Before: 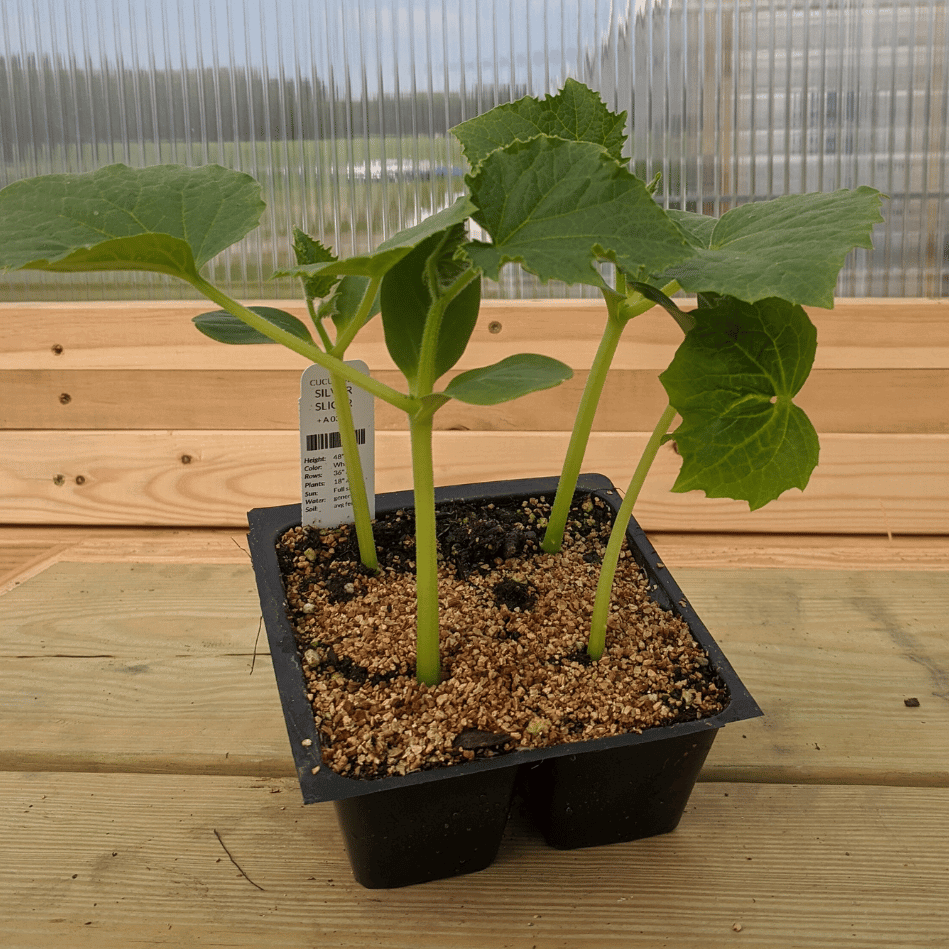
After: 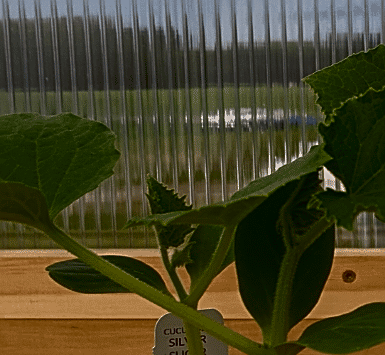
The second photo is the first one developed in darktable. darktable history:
sharpen: on, module defaults
contrast brightness saturation: contrast 0.088, brightness -0.603, saturation 0.17
crop: left 15.478%, top 5.454%, right 43.852%, bottom 57.068%
